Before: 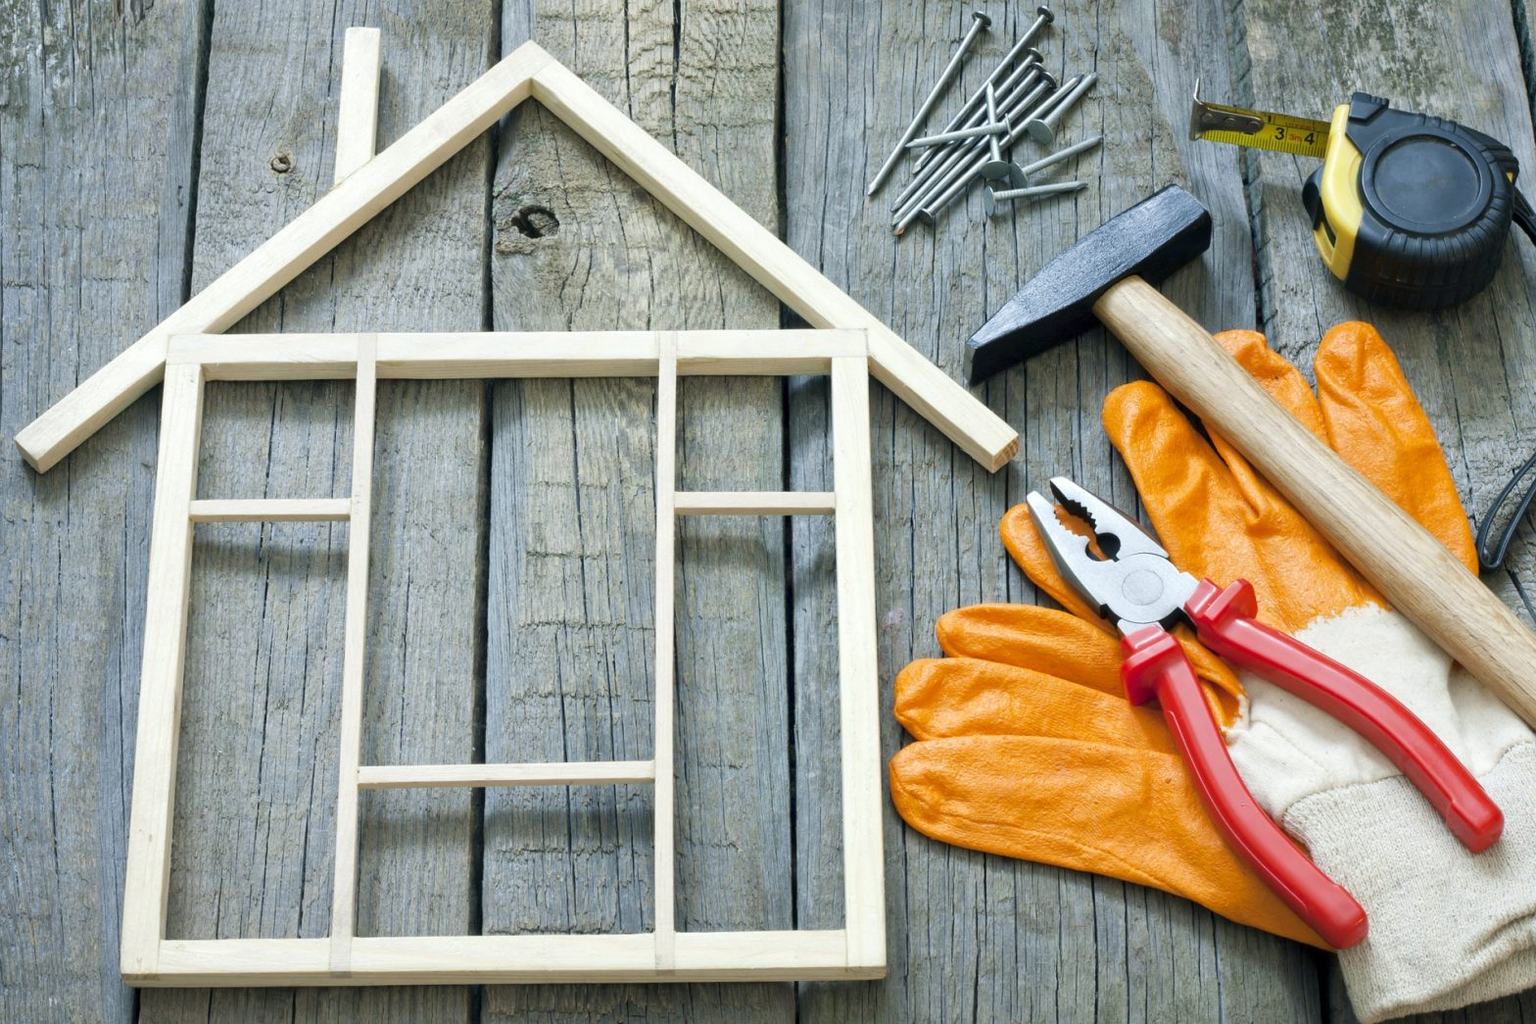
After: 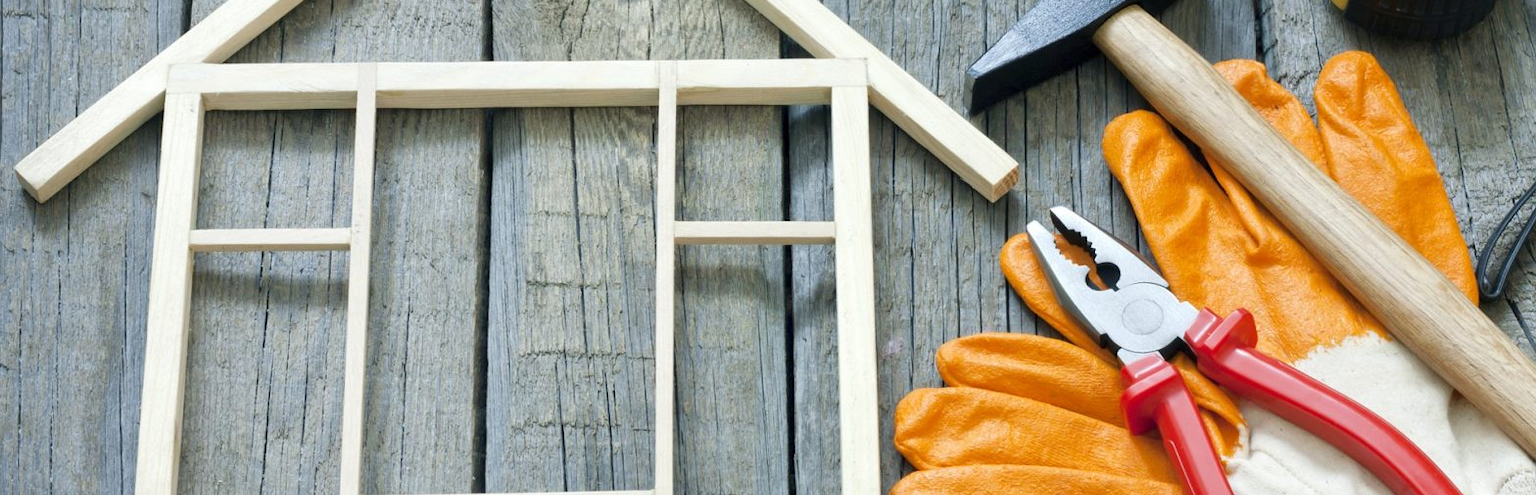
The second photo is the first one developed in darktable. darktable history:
crop and rotate: top 26.438%, bottom 25.125%
